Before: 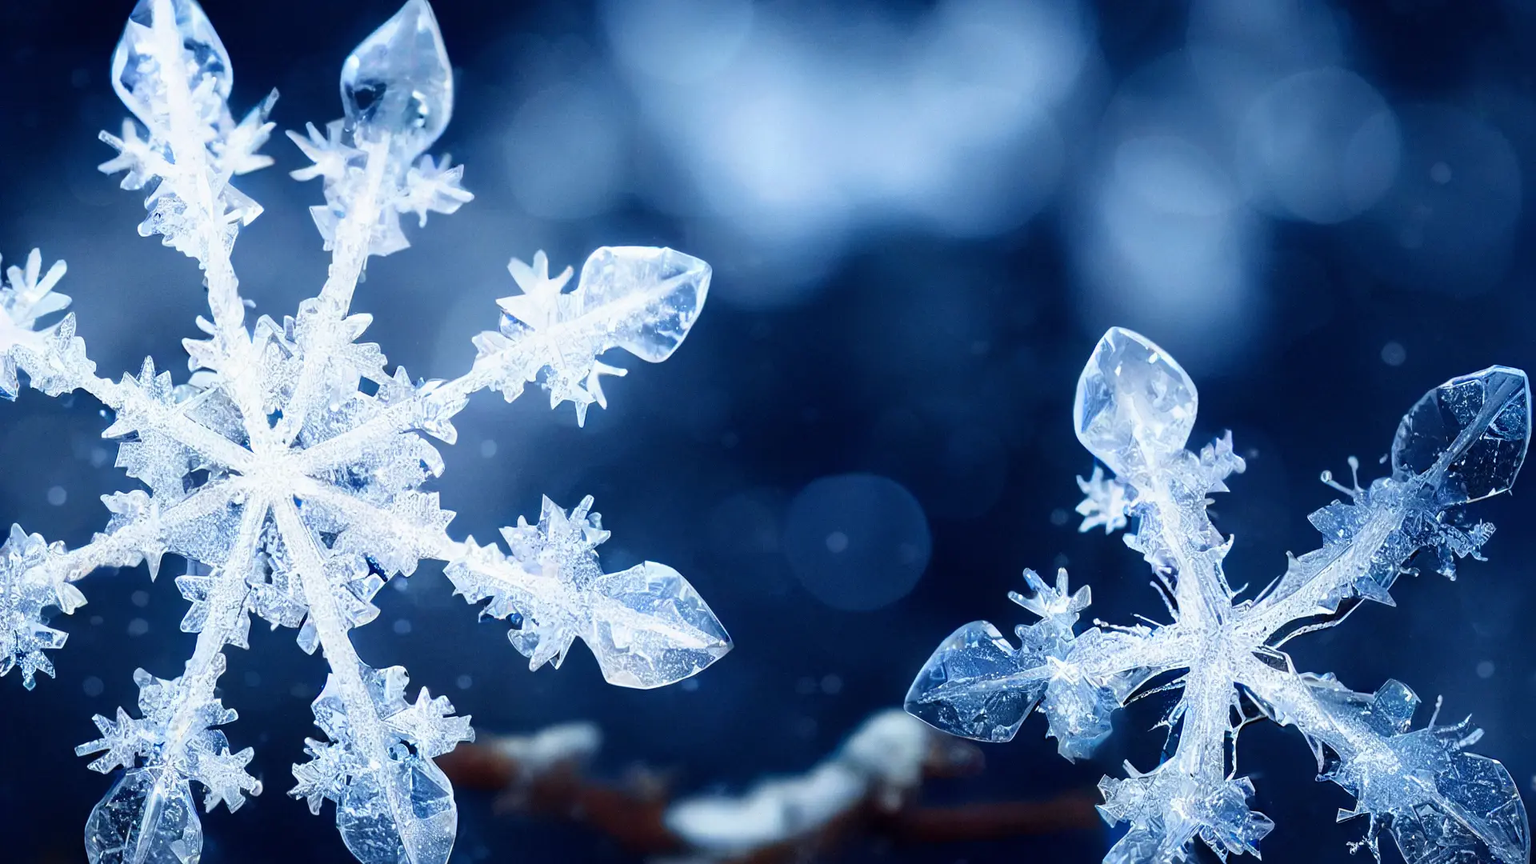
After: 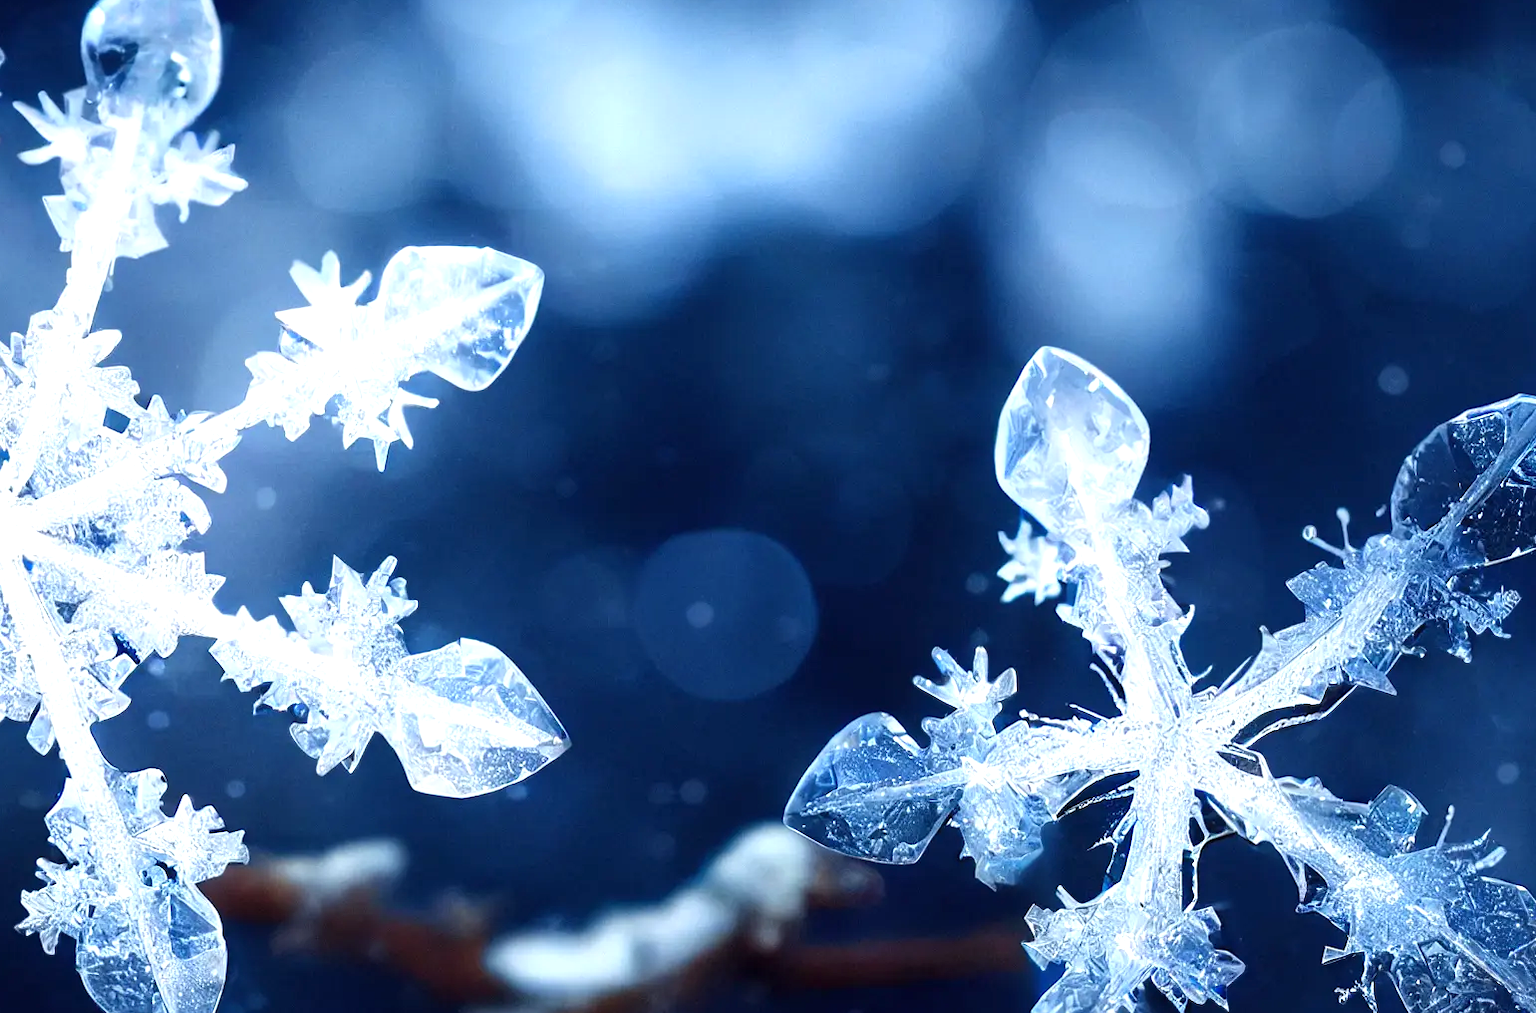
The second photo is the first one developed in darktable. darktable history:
exposure: black level correction 0, exposure 0.5 EV, compensate highlight preservation false
crop and rotate: left 17.959%, top 5.771%, right 1.742%
